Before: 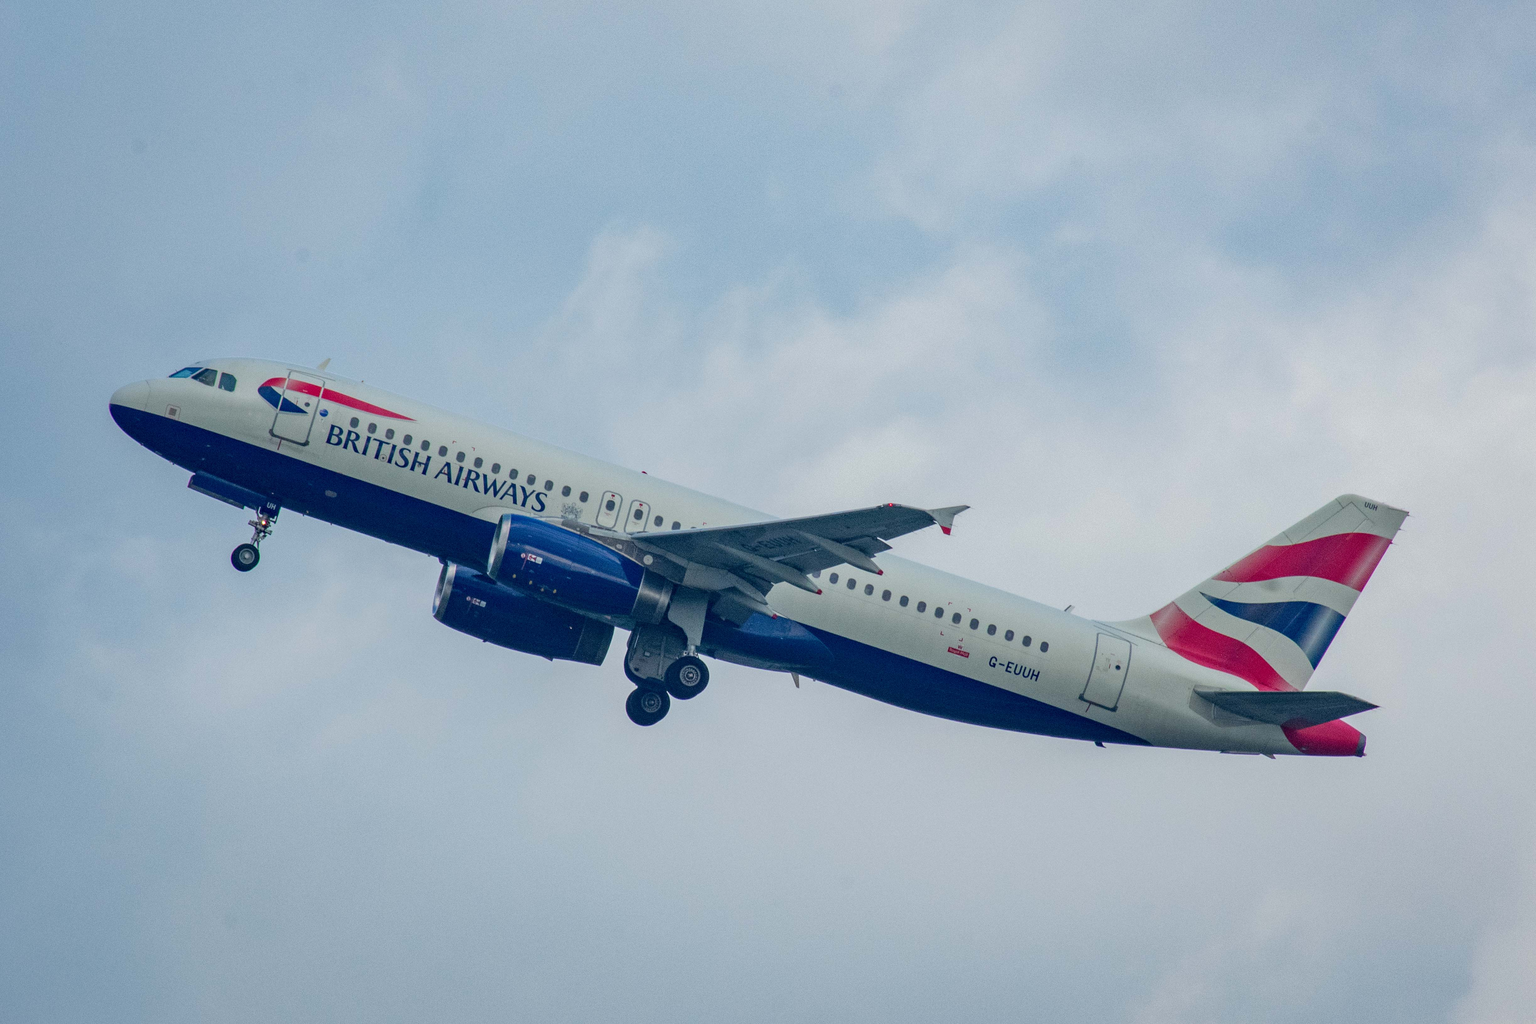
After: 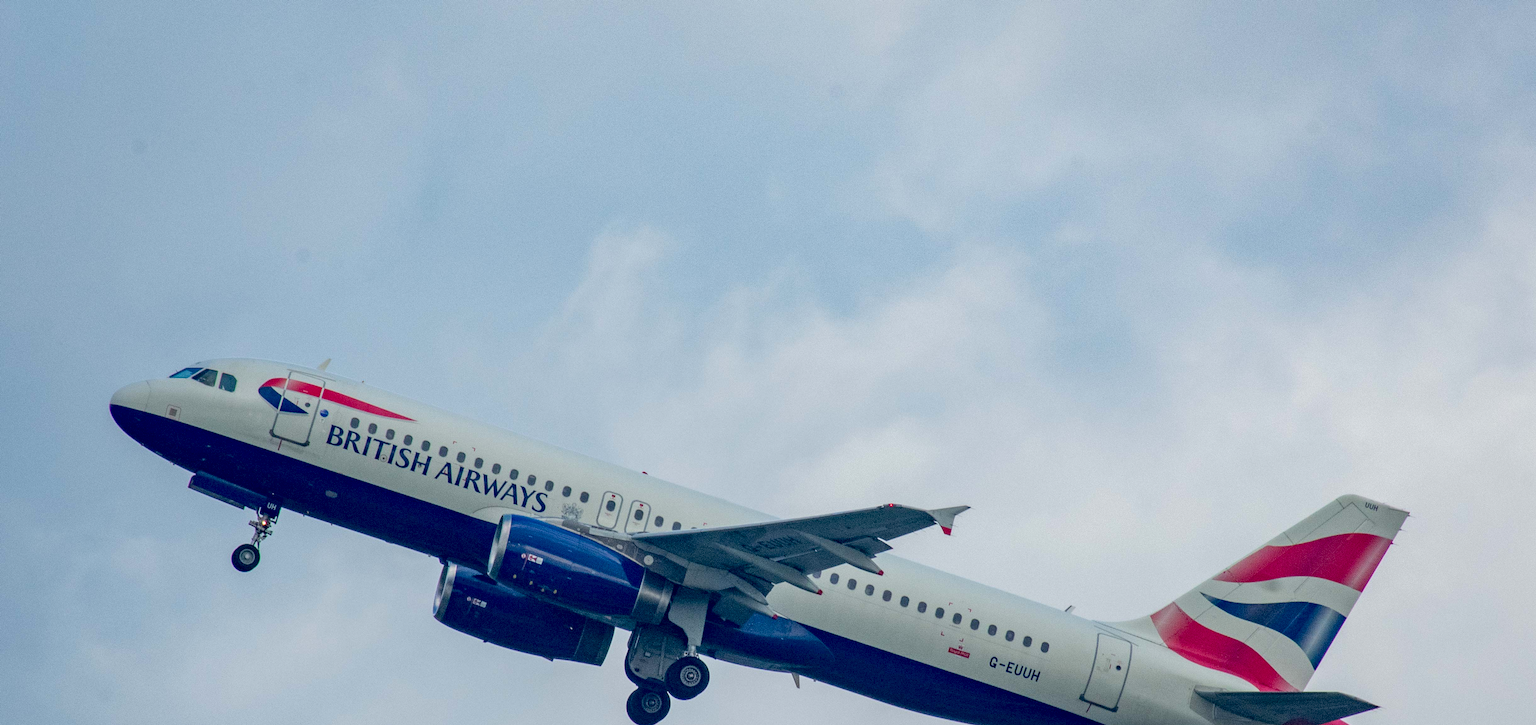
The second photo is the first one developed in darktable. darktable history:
crop: right 0.001%, bottom 29.108%
exposure: black level correction 0.009, exposure 0.107 EV, compensate highlight preservation false
